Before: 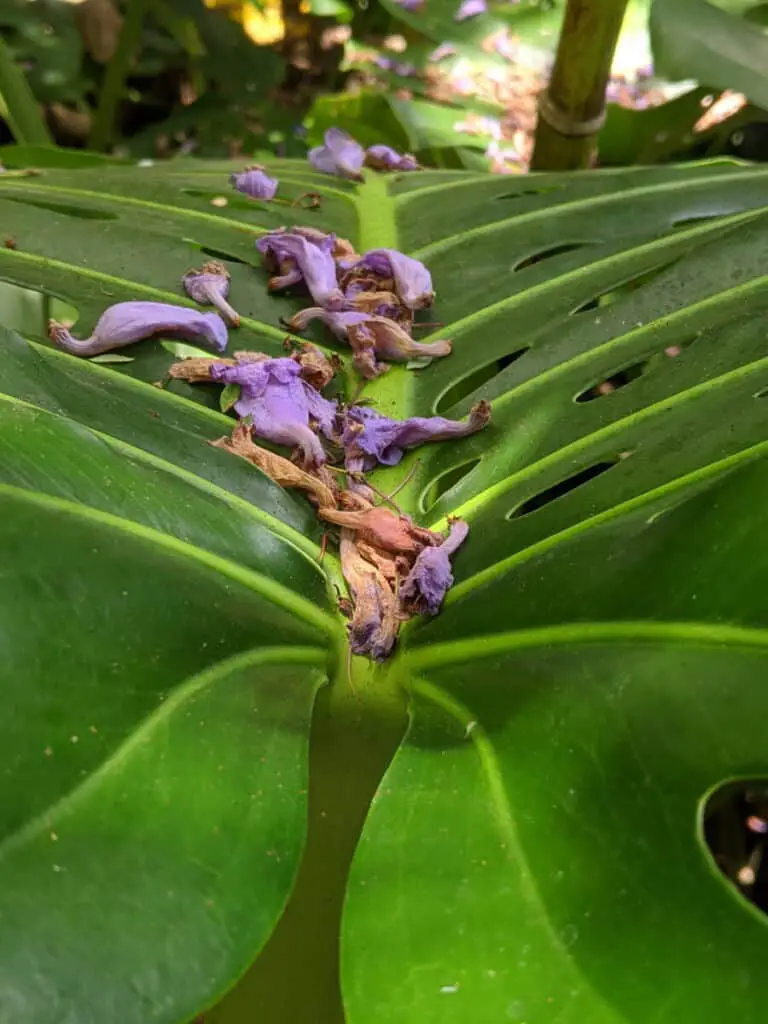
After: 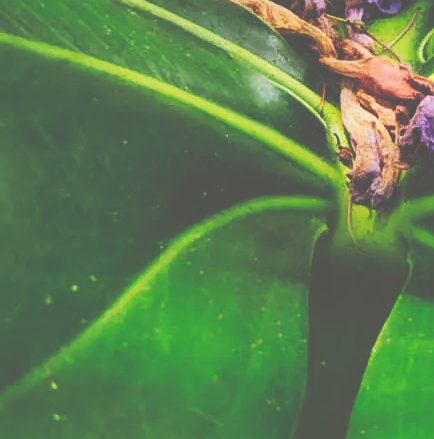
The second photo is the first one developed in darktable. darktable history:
tone curve: curves: ch0 [(0, 0) (0.003, 0.331) (0.011, 0.333) (0.025, 0.333) (0.044, 0.334) (0.069, 0.335) (0.1, 0.338) (0.136, 0.342) (0.177, 0.347) (0.224, 0.352) (0.277, 0.359) (0.335, 0.39) (0.399, 0.434) (0.468, 0.509) (0.543, 0.615) (0.623, 0.731) (0.709, 0.814) (0.801, 0.88) (0.898, 0.921) (1, 1)], preserve colors none
crop: top 44.068%, right 43.373%, bottom 13.021%
